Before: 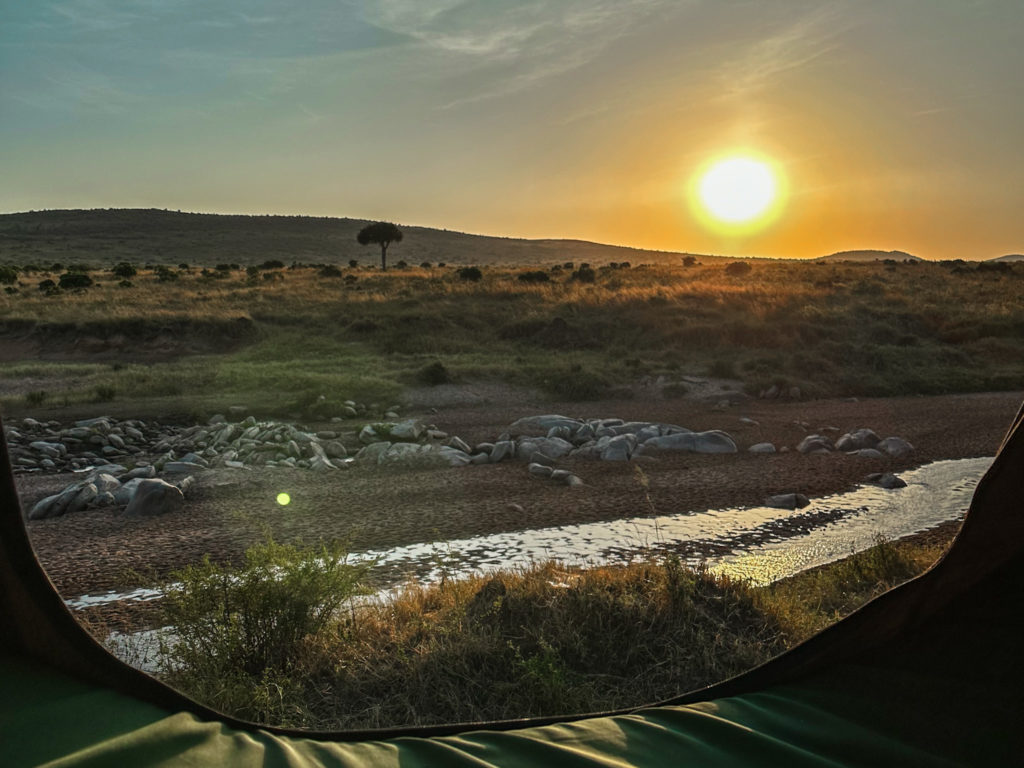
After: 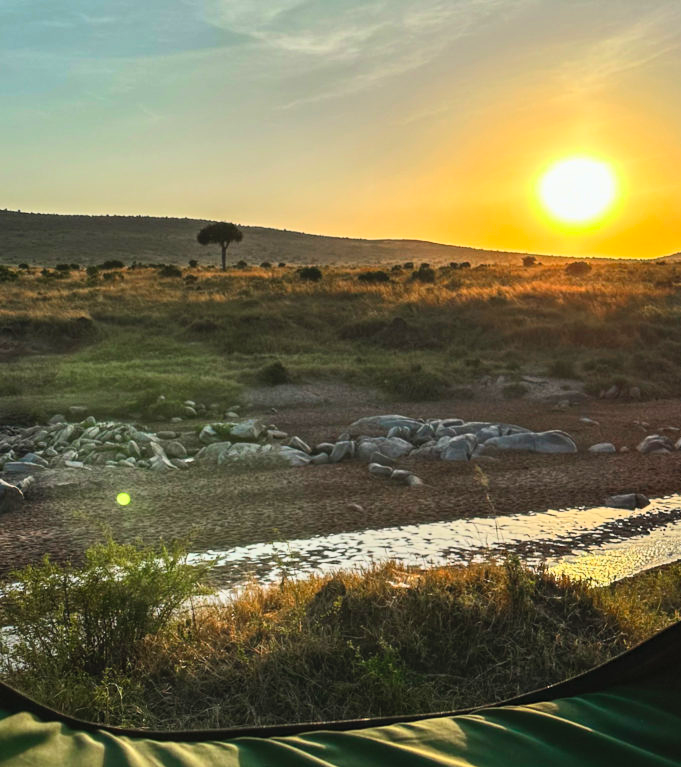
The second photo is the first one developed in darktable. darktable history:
crop and rotate: left 15.631%, right 17.768%
contrast brightness saturation: contrast 0.24, brightness 0.244, saturation 0.386
